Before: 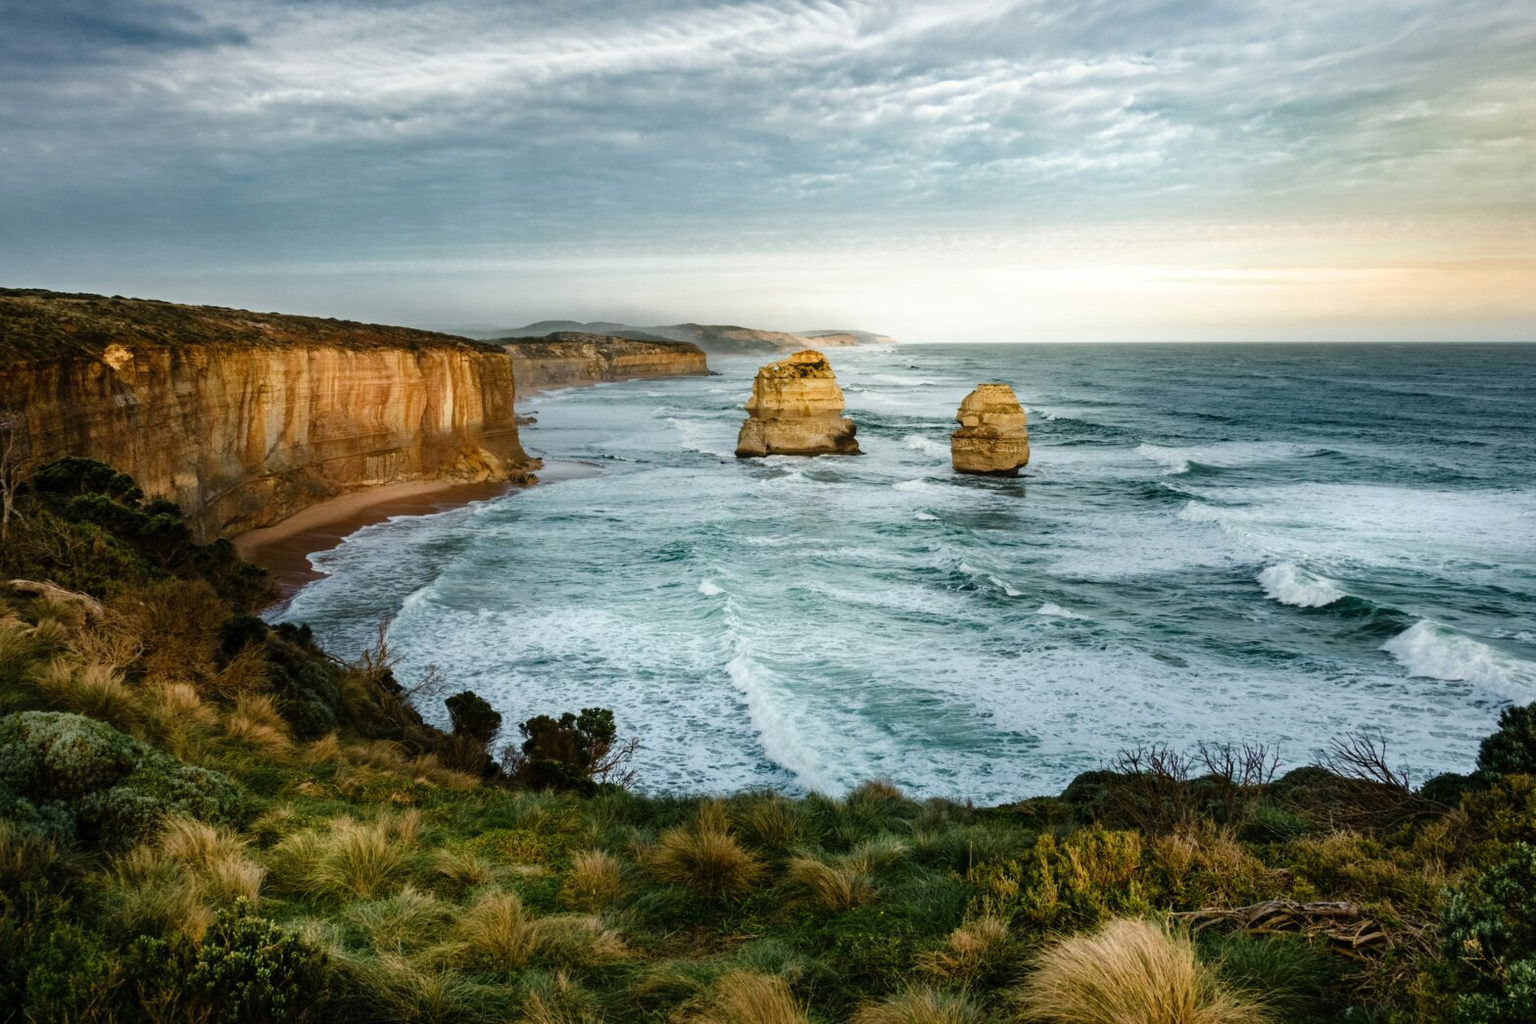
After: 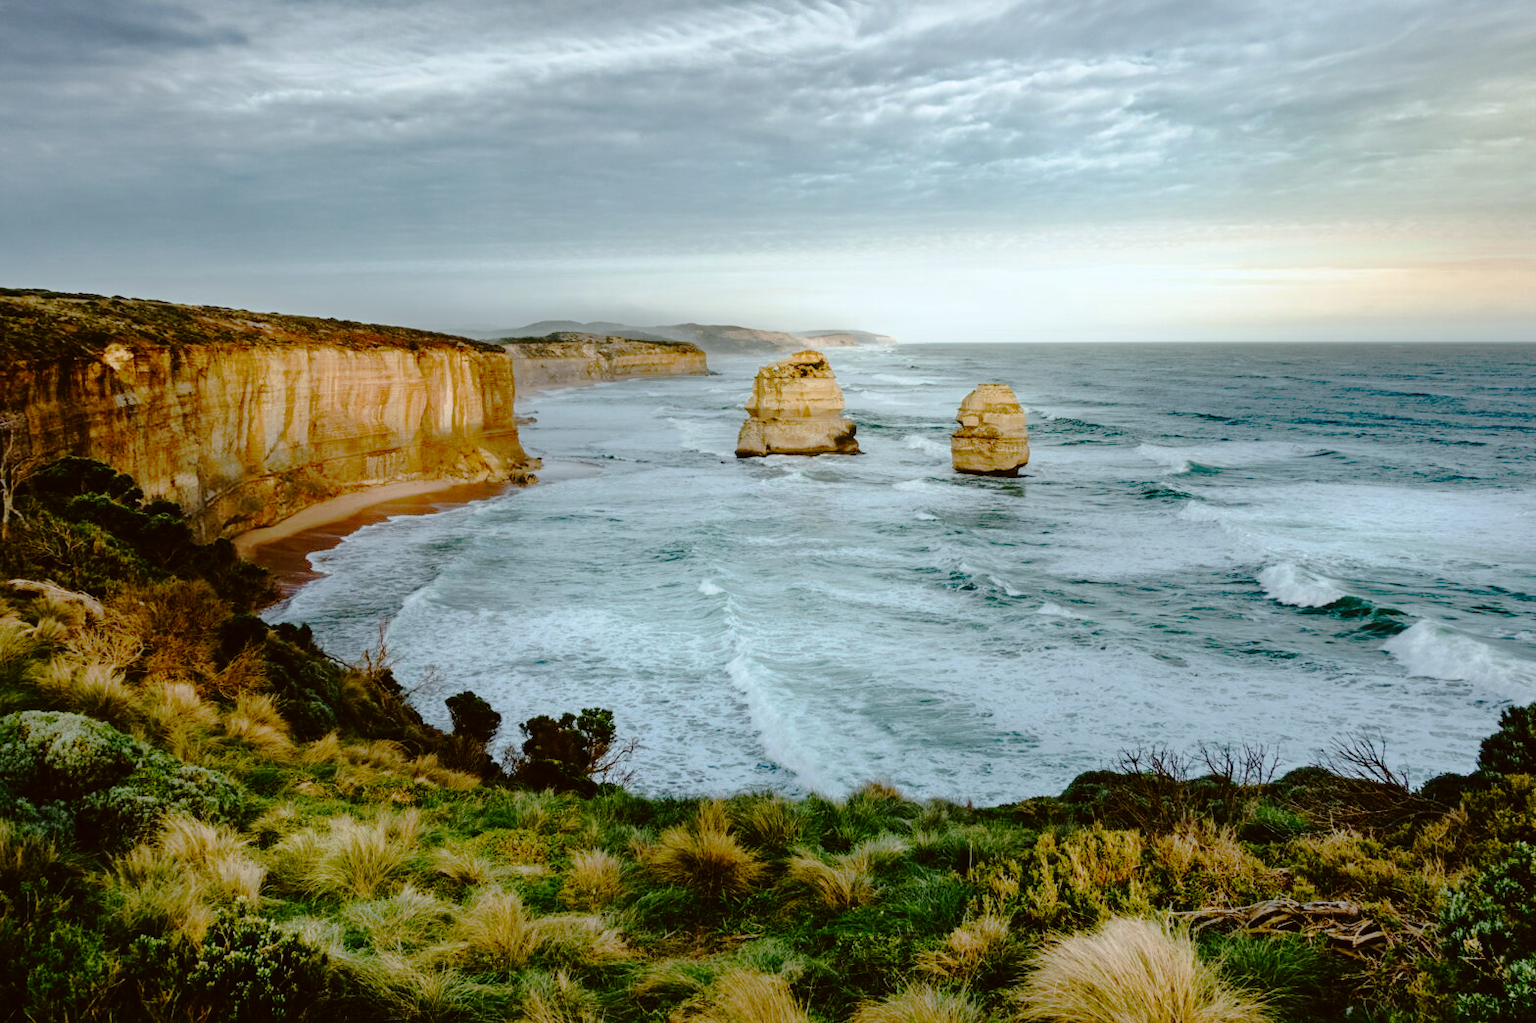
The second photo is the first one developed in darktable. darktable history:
base curve: preserve colors none
color correction: highlights a* -3.28, highlights b* -6.24, shadows a* 3.1, shadows b* 5.19
tone curve: curves: ch0 [(0, 0) (0.003, 0.019) (0.011, 0.019) (0.025, 0.023) (0.044, 0.032) (0.069, 0.046) (0.1, 0.073) (0.136, 0.129) (0.177, 0.207) (0.224, 0.295) (0.277, 0.394) (0.335, 0.48) (0.399, 0.524) (0.468, 0.575) (0.543, 0.628) (0.623, 0.684) (0.709, 0.739) (0.801, 0.808) (0.898, 0.9) (1, 1)], preserve colors none
color zones: curves: ch0 [(0, 0.5) (0.143, 0.5) (0.286, 0.5) (0.429, 0.495) (0.571, 0.437) (0.714, 0.44) (0.857, 0.496) (1, 0.5)]
